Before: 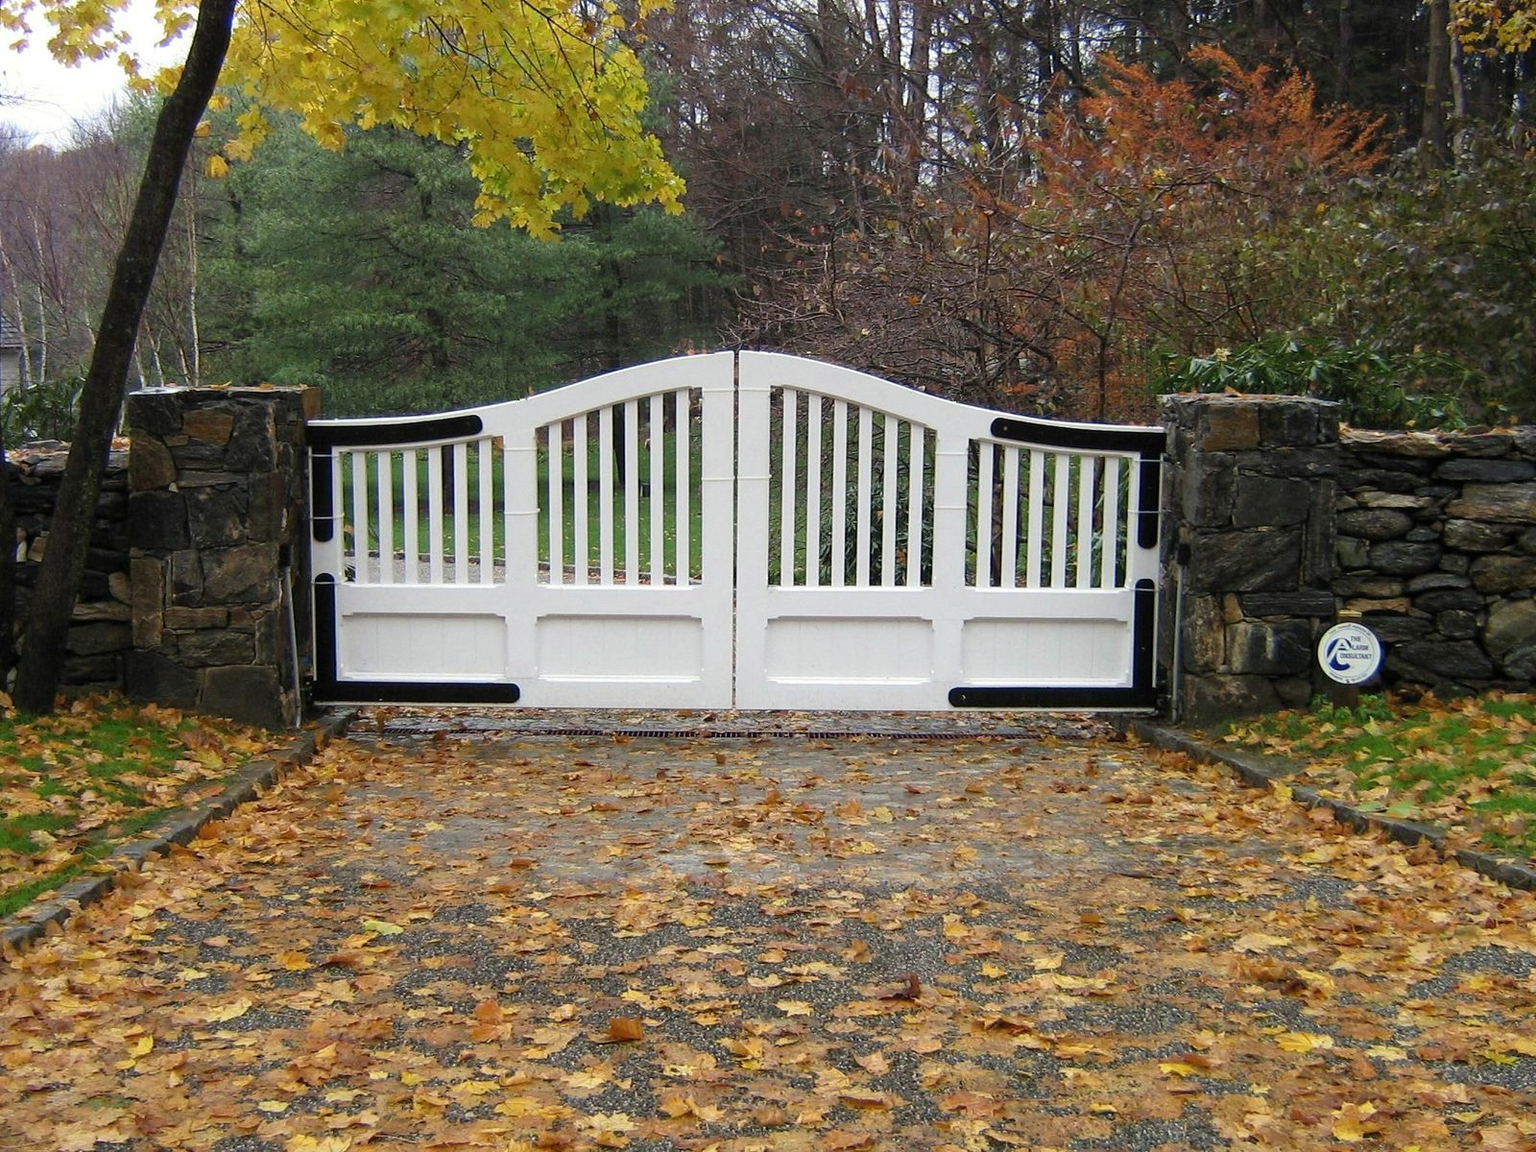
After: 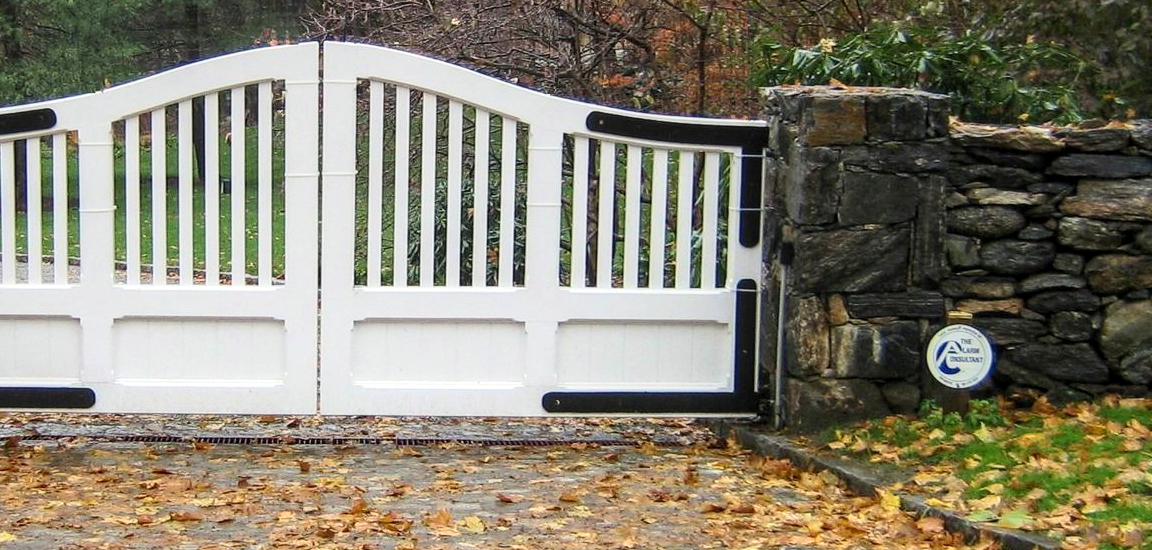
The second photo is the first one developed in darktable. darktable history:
crop and rotate: left 27.938%, top 27.046%, bottom 27.046%
local contrast: on, module defaults
contrast brightness saturation: contrast 0.2, brightness 0.15, saturation 0.14
